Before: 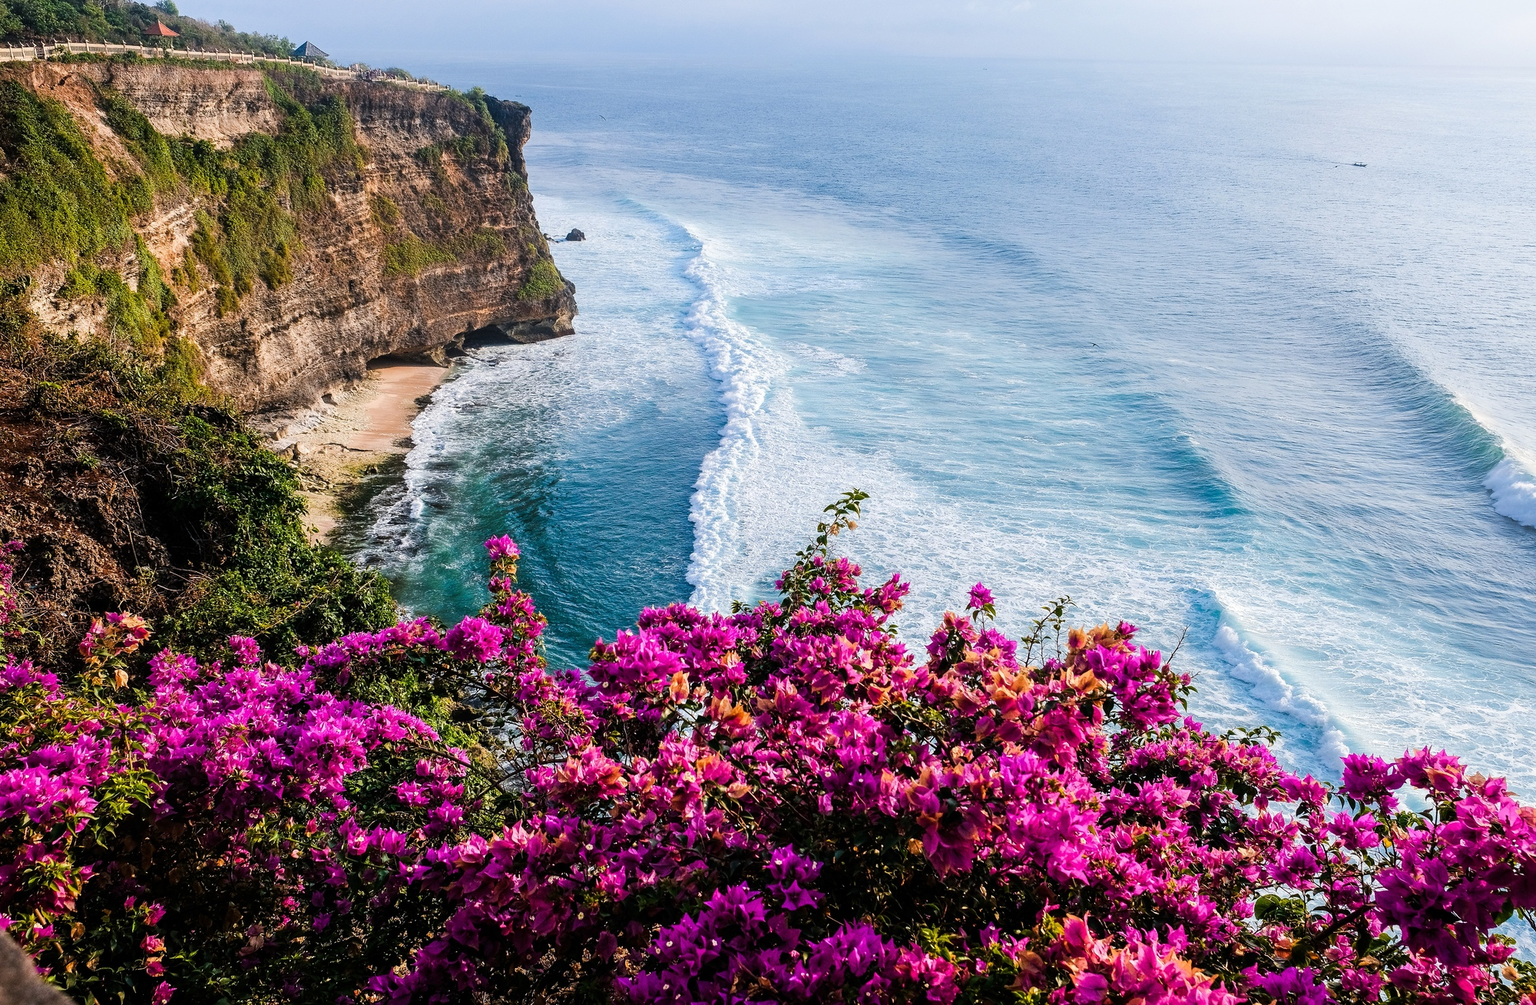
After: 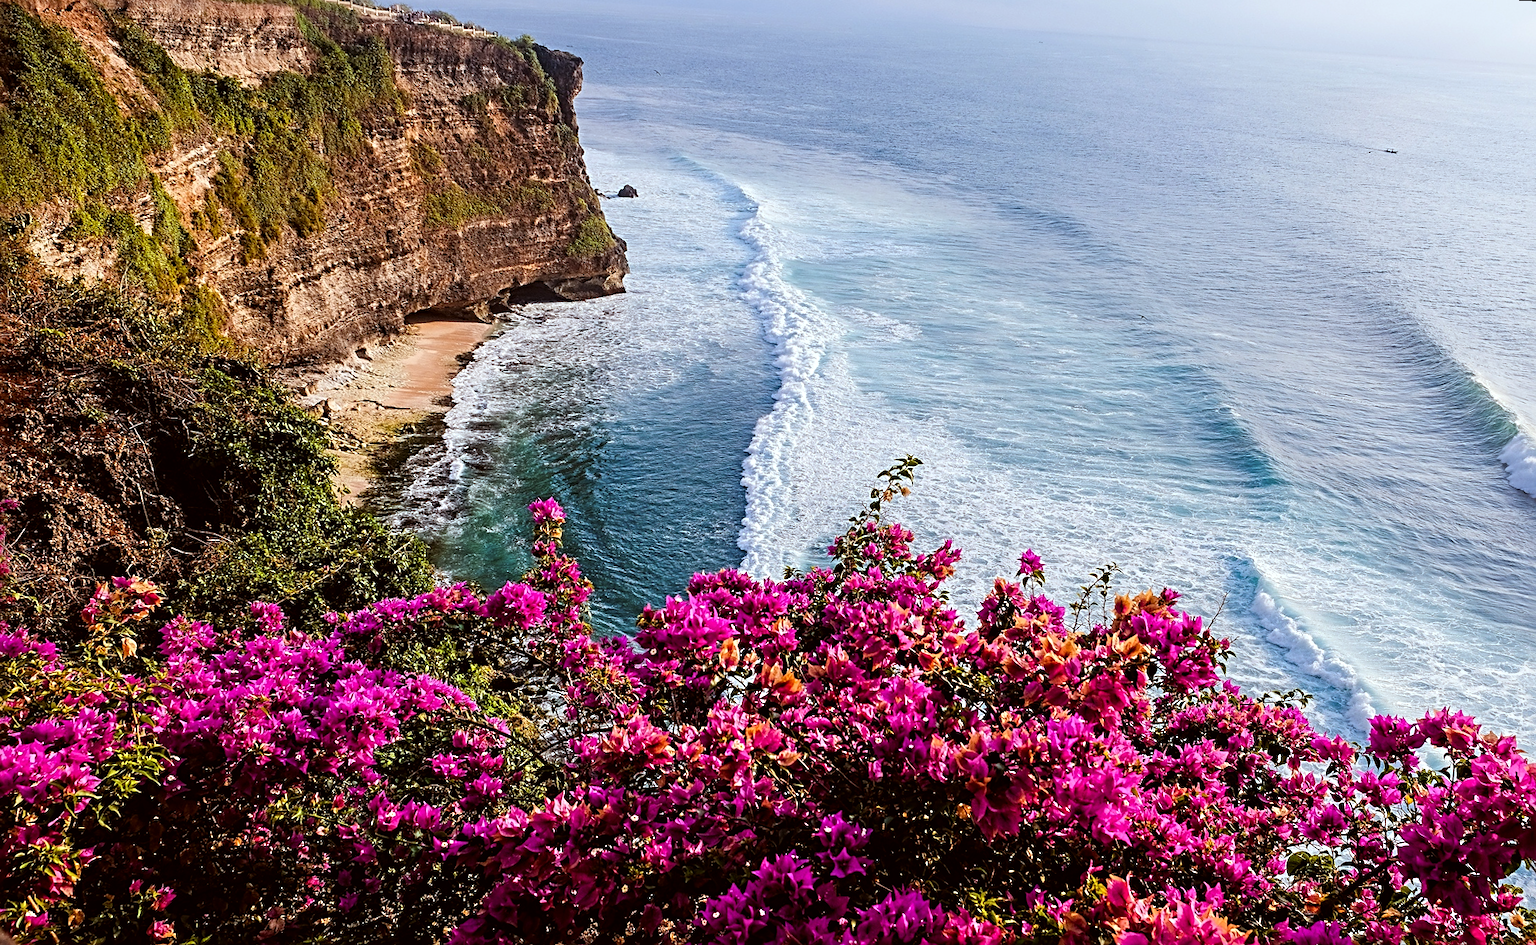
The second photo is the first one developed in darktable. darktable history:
color correction: highlights a* -2.73, highlights b* -2.09, shadows a* 2.41, shadows b* 2.73
rgb levels: mode RGB, independent channels, levels [[0, 0.5, 1], [0, 0.521, 1], [0, 0.536, 1]]
sharpen: radius 4
rotate and perspective: rotation 0.679°, lens shift (horizontal) 0.136, crop left 0.009, crop right 0.991, crop top 0.078, crop bottom 0.95
